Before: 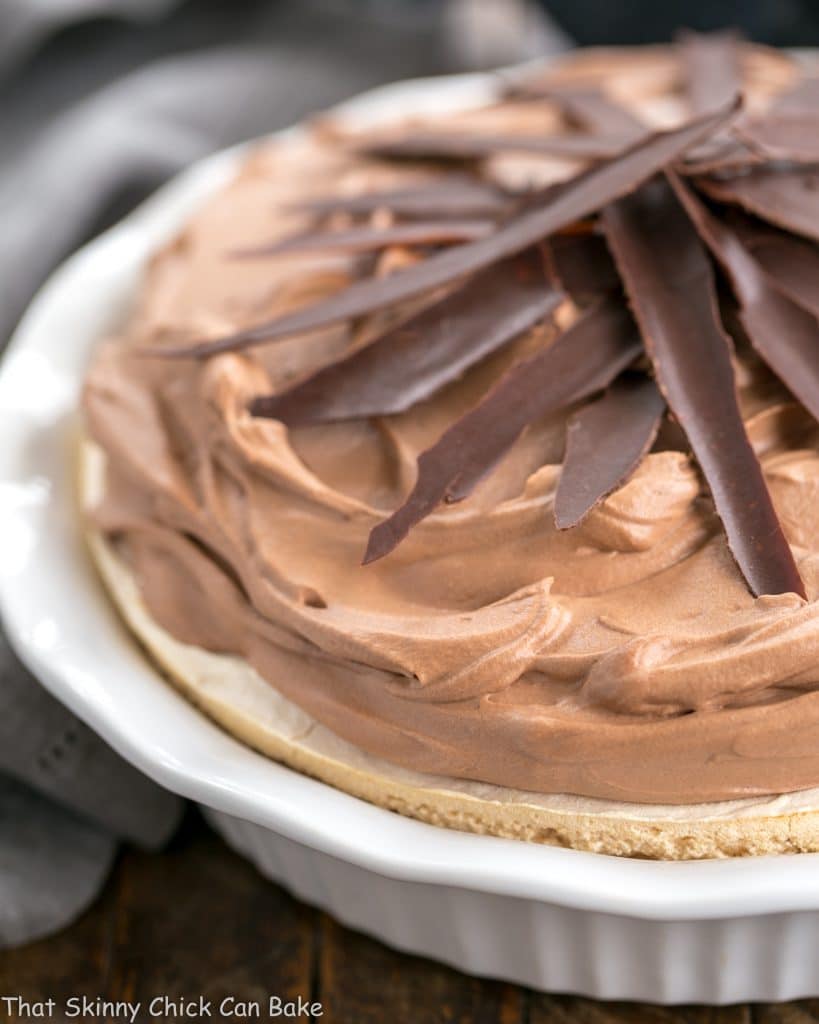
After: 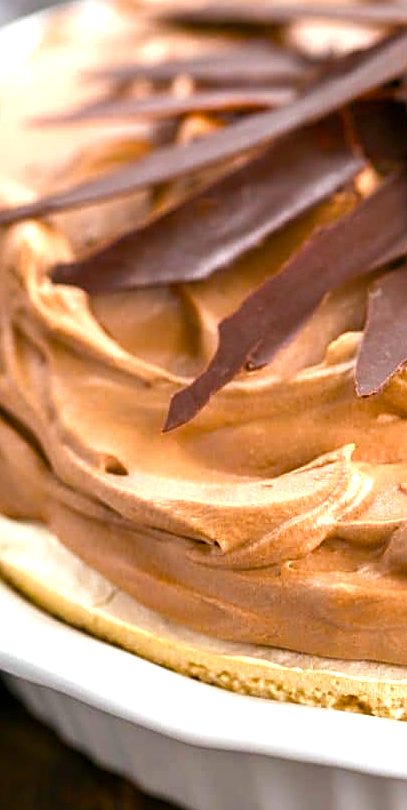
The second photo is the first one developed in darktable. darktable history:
sharpen: on, module defaults
color balance rgb: perceptual saturation grading › global saturation 40.344%, perceptual saturation grading › highlights -24.972%, perceptual saturation grading › mid-tones 35.303%, perceptual saturation grading › shadows 36.047%, perceptual brilliance grading › global brilliance 21.35%, perceptual brilliance grading › shadows -35.257%, global vibrance 14.627%
crop and rotate: angle 0.012°, left 24.404%, top 13.069%, right 25.832%, bottom 7.735%
